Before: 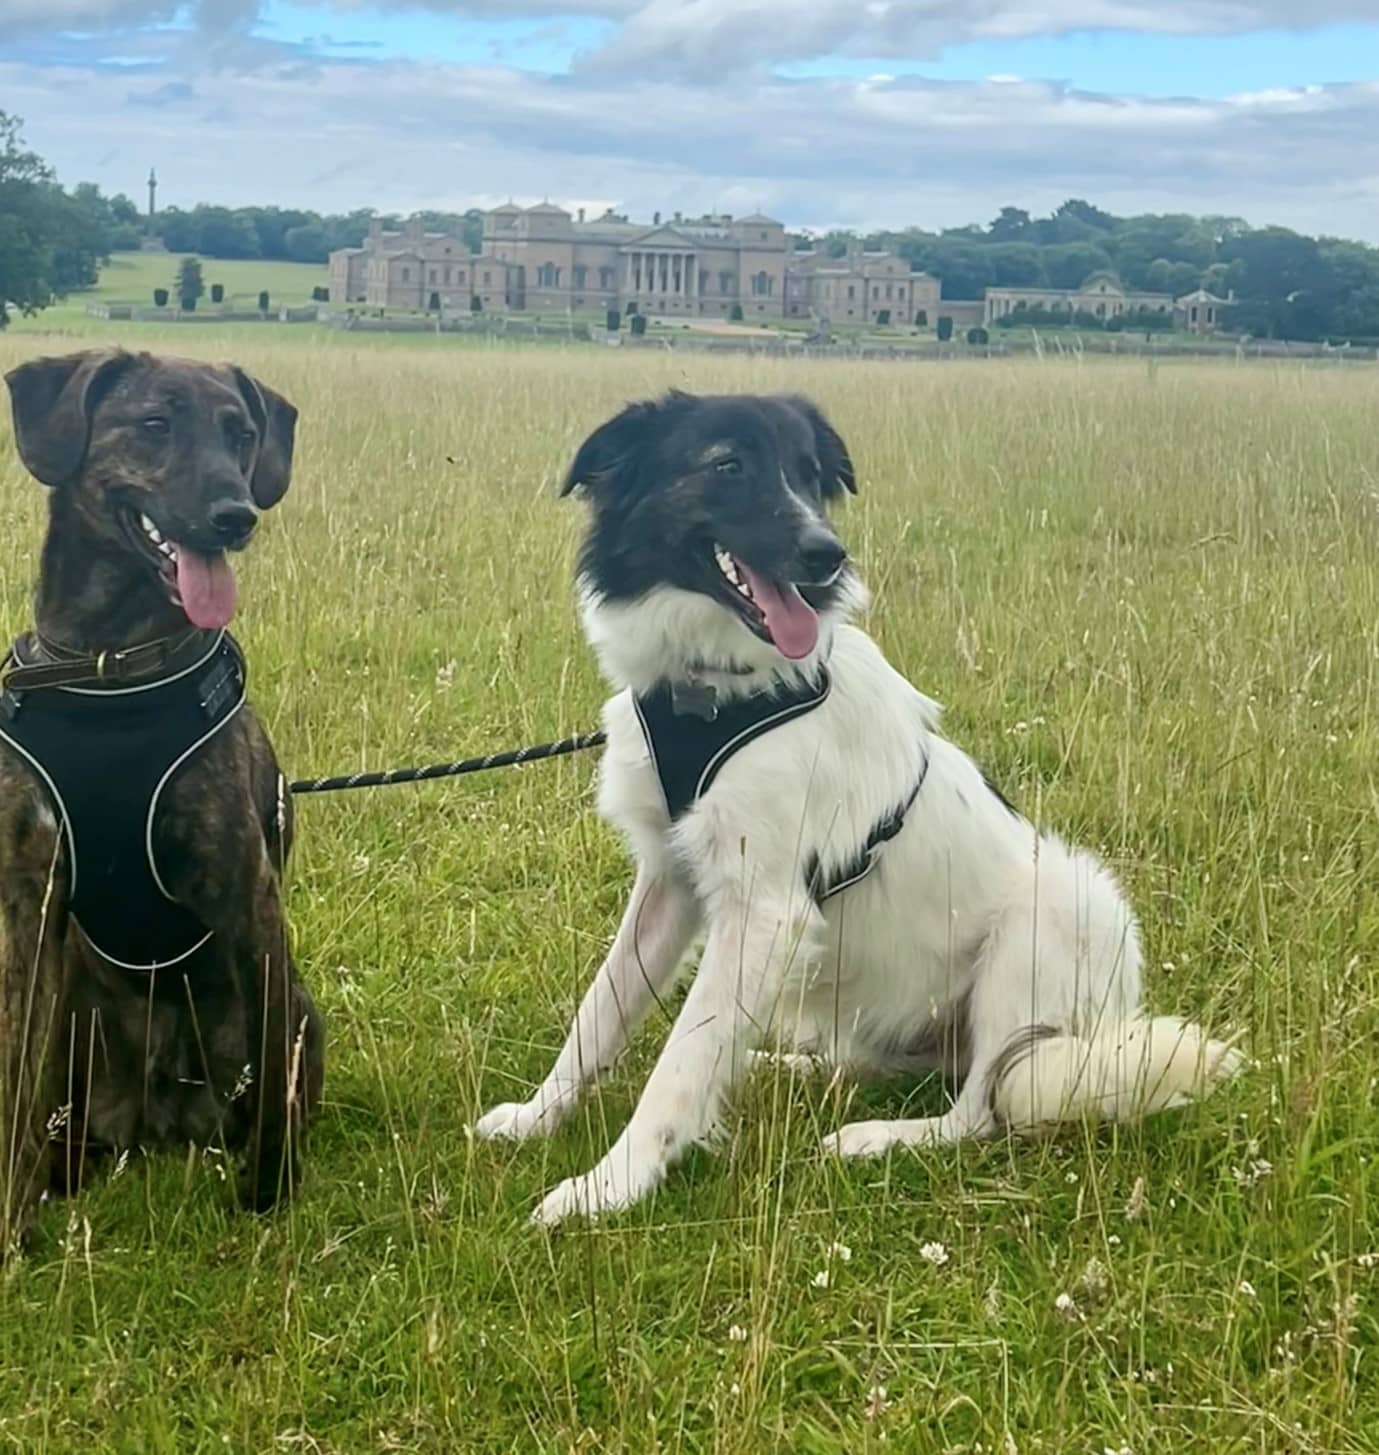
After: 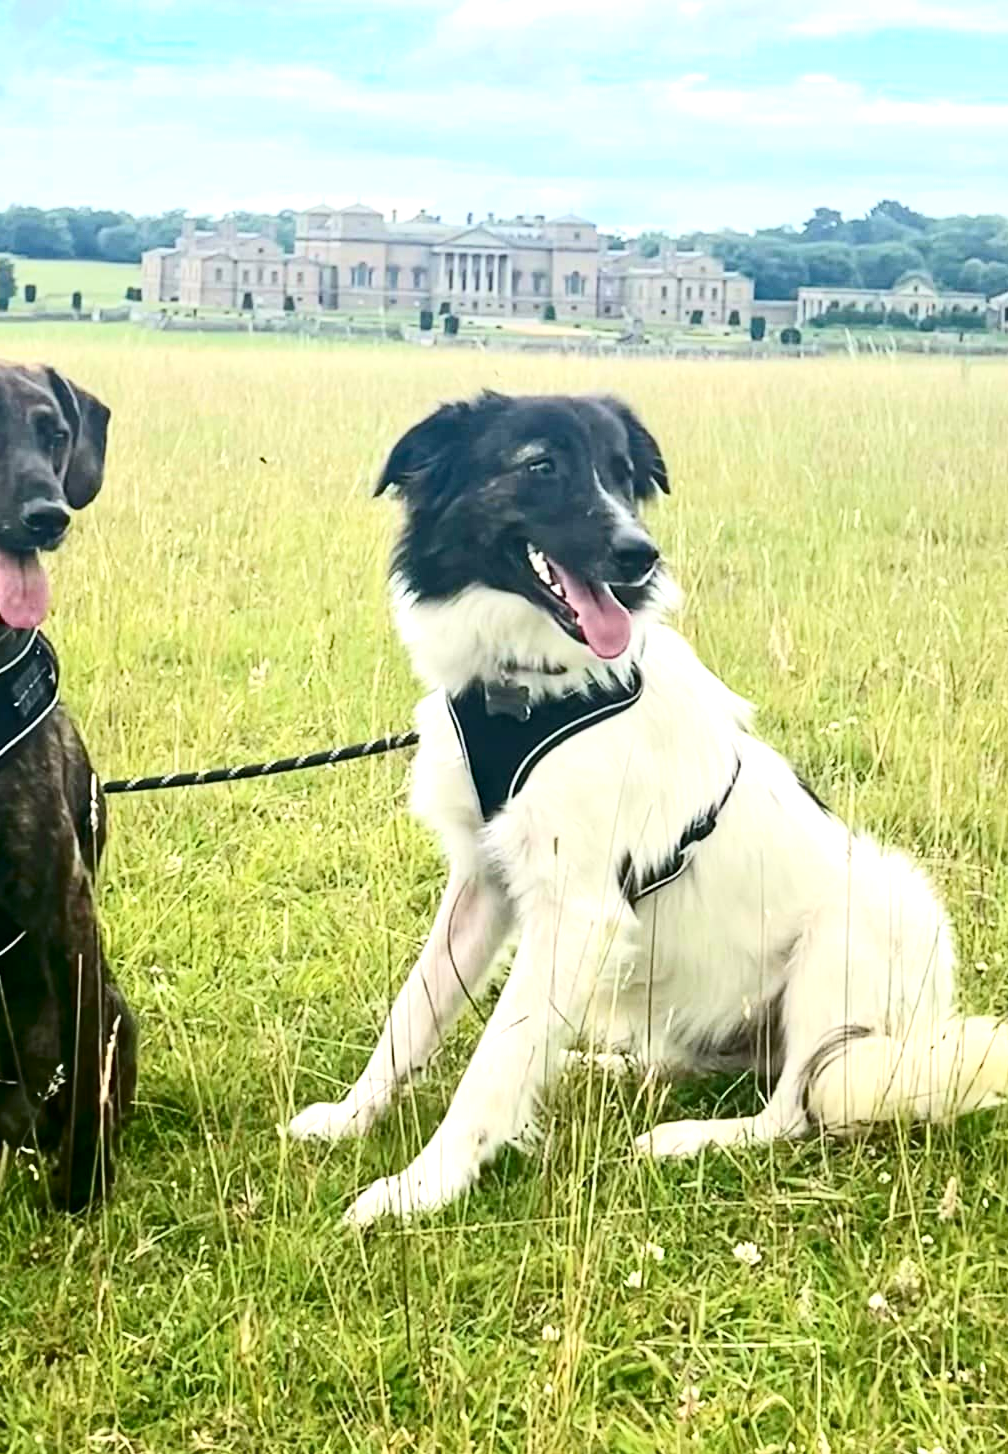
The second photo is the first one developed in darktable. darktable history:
haze removal: compatibility mode true, adaptive false
contrast brightness saturation: contrast 0.287
crop: left 13.579%, right 13.3%
exposure: black level correction 0, exposure 0.884 EV, compensate highlight preservation false
